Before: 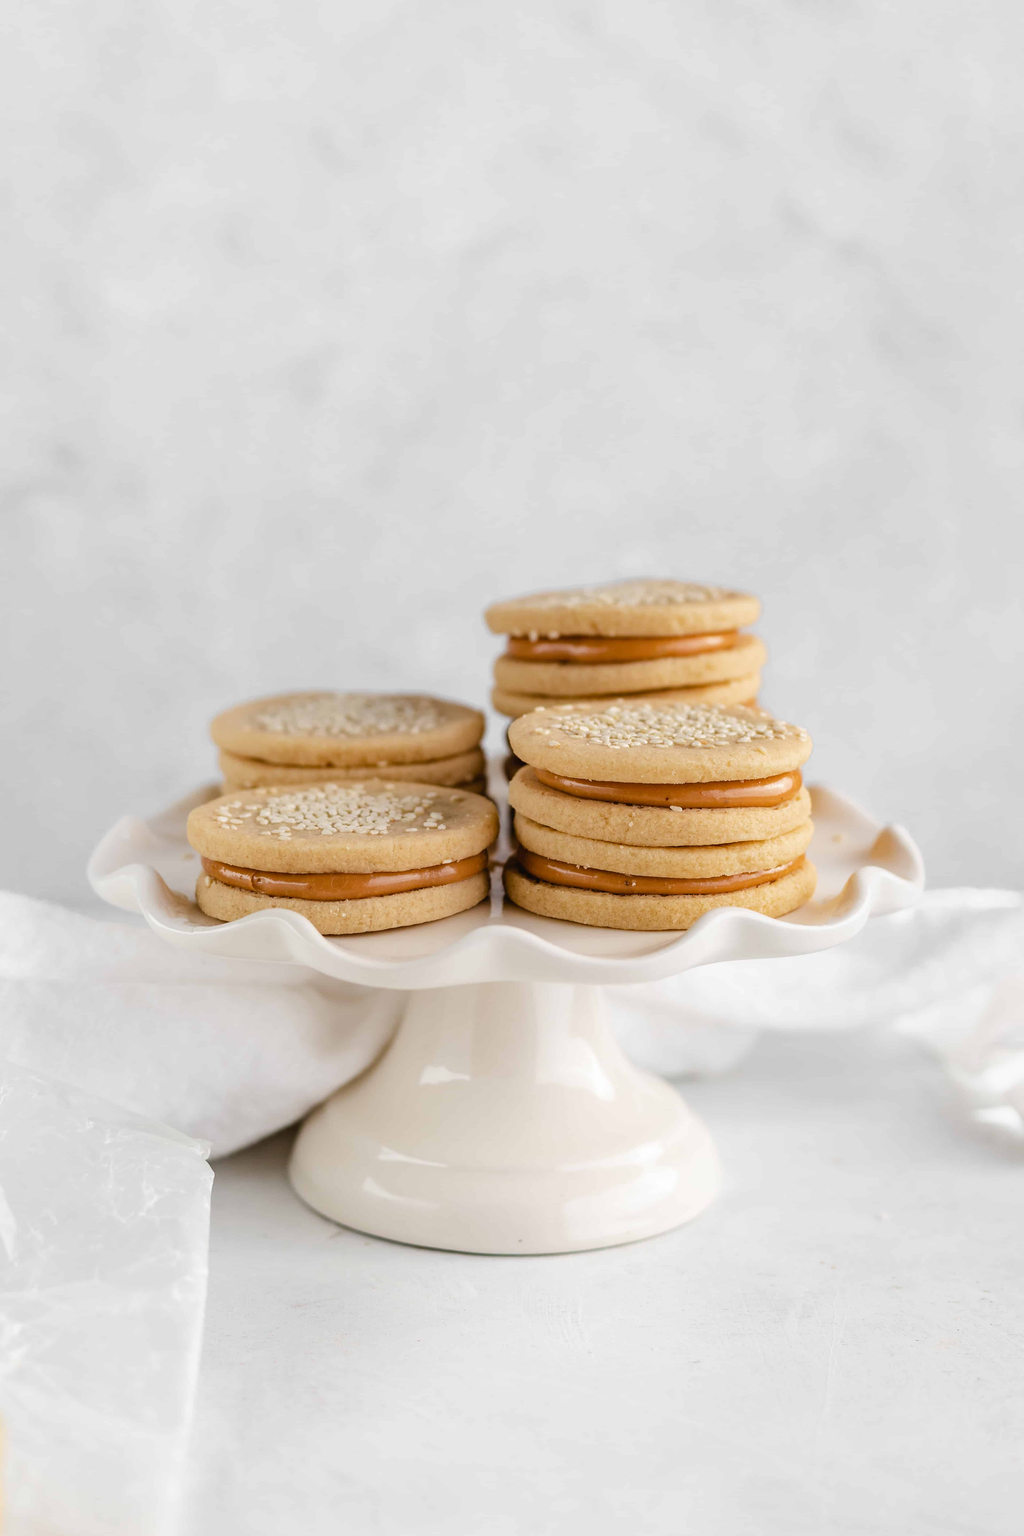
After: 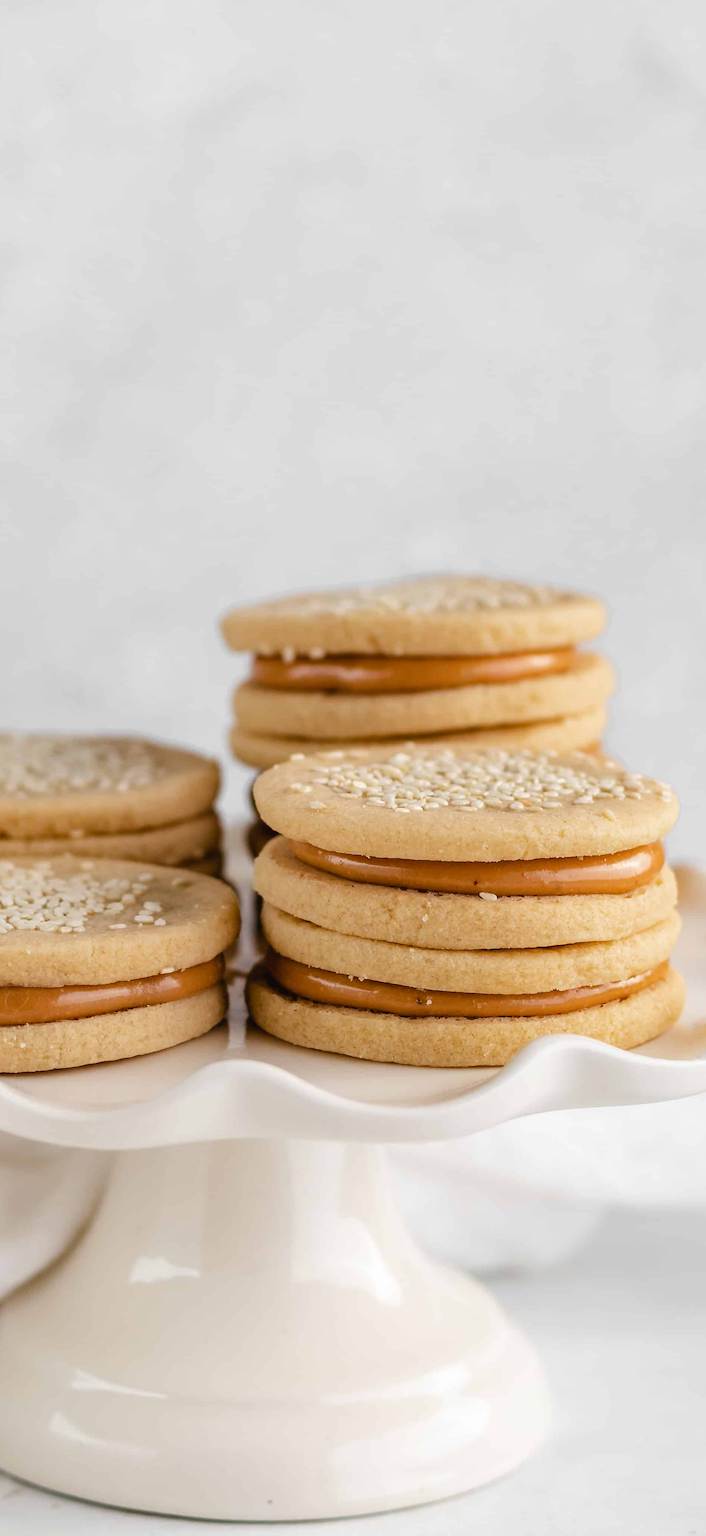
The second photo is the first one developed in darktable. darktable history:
crop: left 32.028%, top 11.005%, right 18.715%, bottom 17.59%
tone equalizer: on, module defaults
